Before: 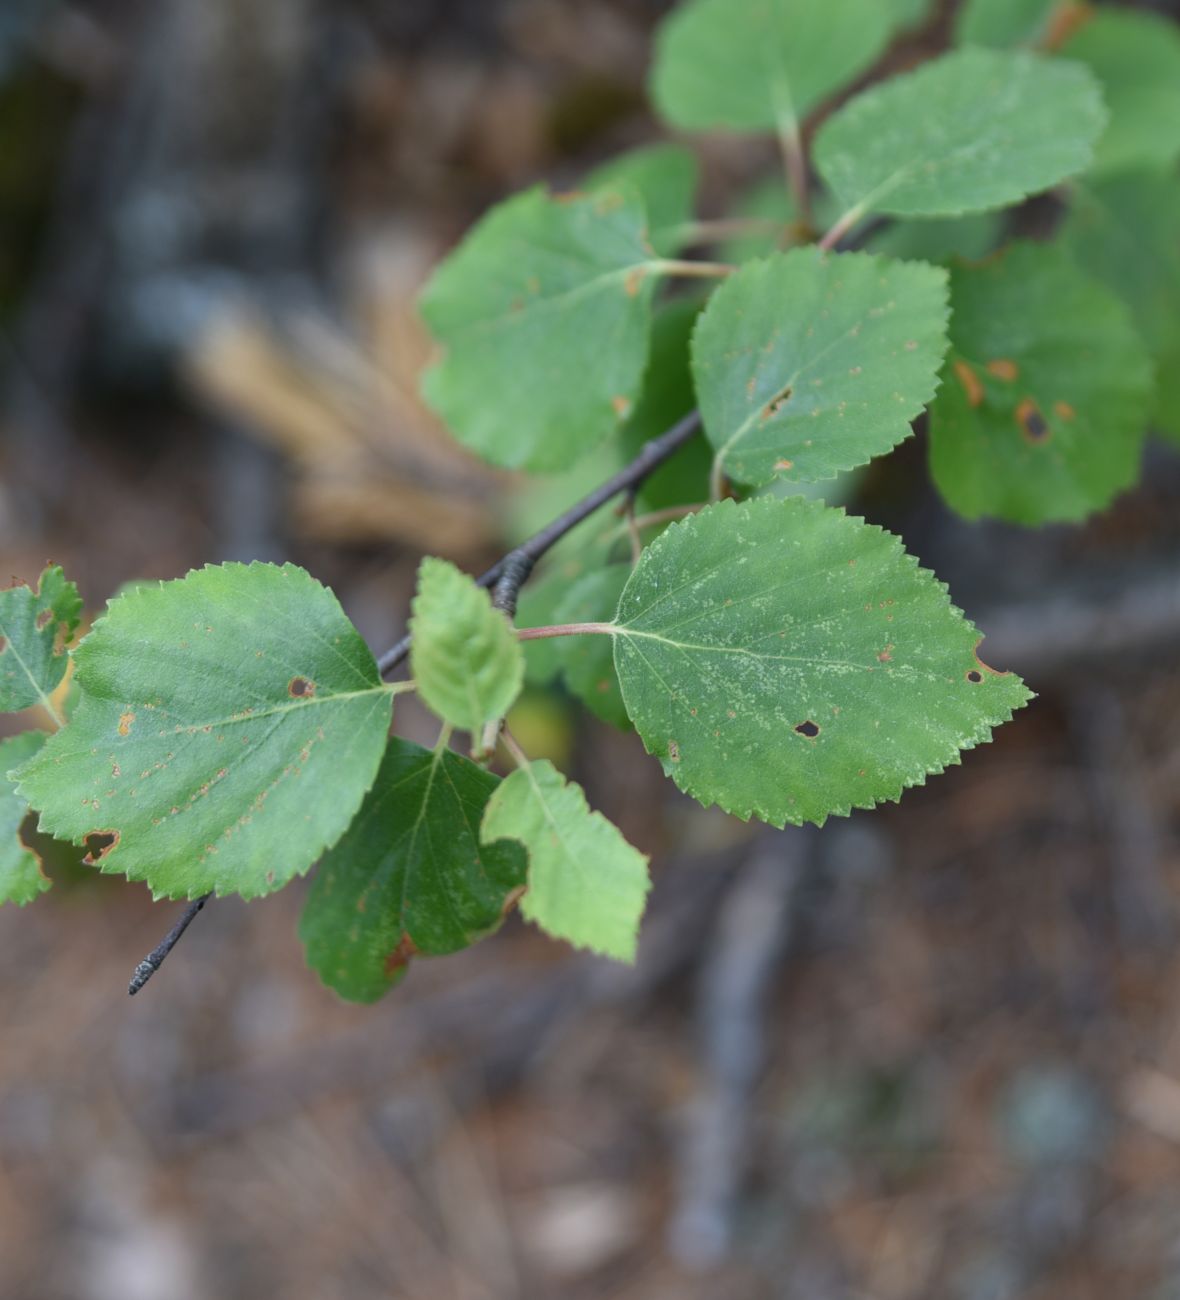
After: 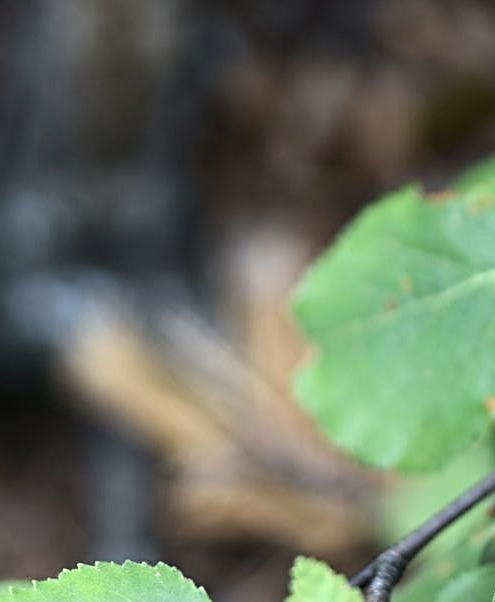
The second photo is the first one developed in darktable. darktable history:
crop and rotate: left 10.817%, top 0.062%, right 47.194%, bottom 53.626%
tone equalizer: -8 EV -0.75 EV, -7 EV -0.7 EV, -6 EV -0.6 EV, -5 EV -0.4 EV, -3 EV 0.4 EV, -2 EV 0.6 EV, -1 EV 0.7 EV, +0 EV 0.75 EV, edges refinement/feathering 500, mask exposure compensation -1.57 EV, preserve details no
sharpen: radius 3.119
exposure: compensate highlight preservation false
